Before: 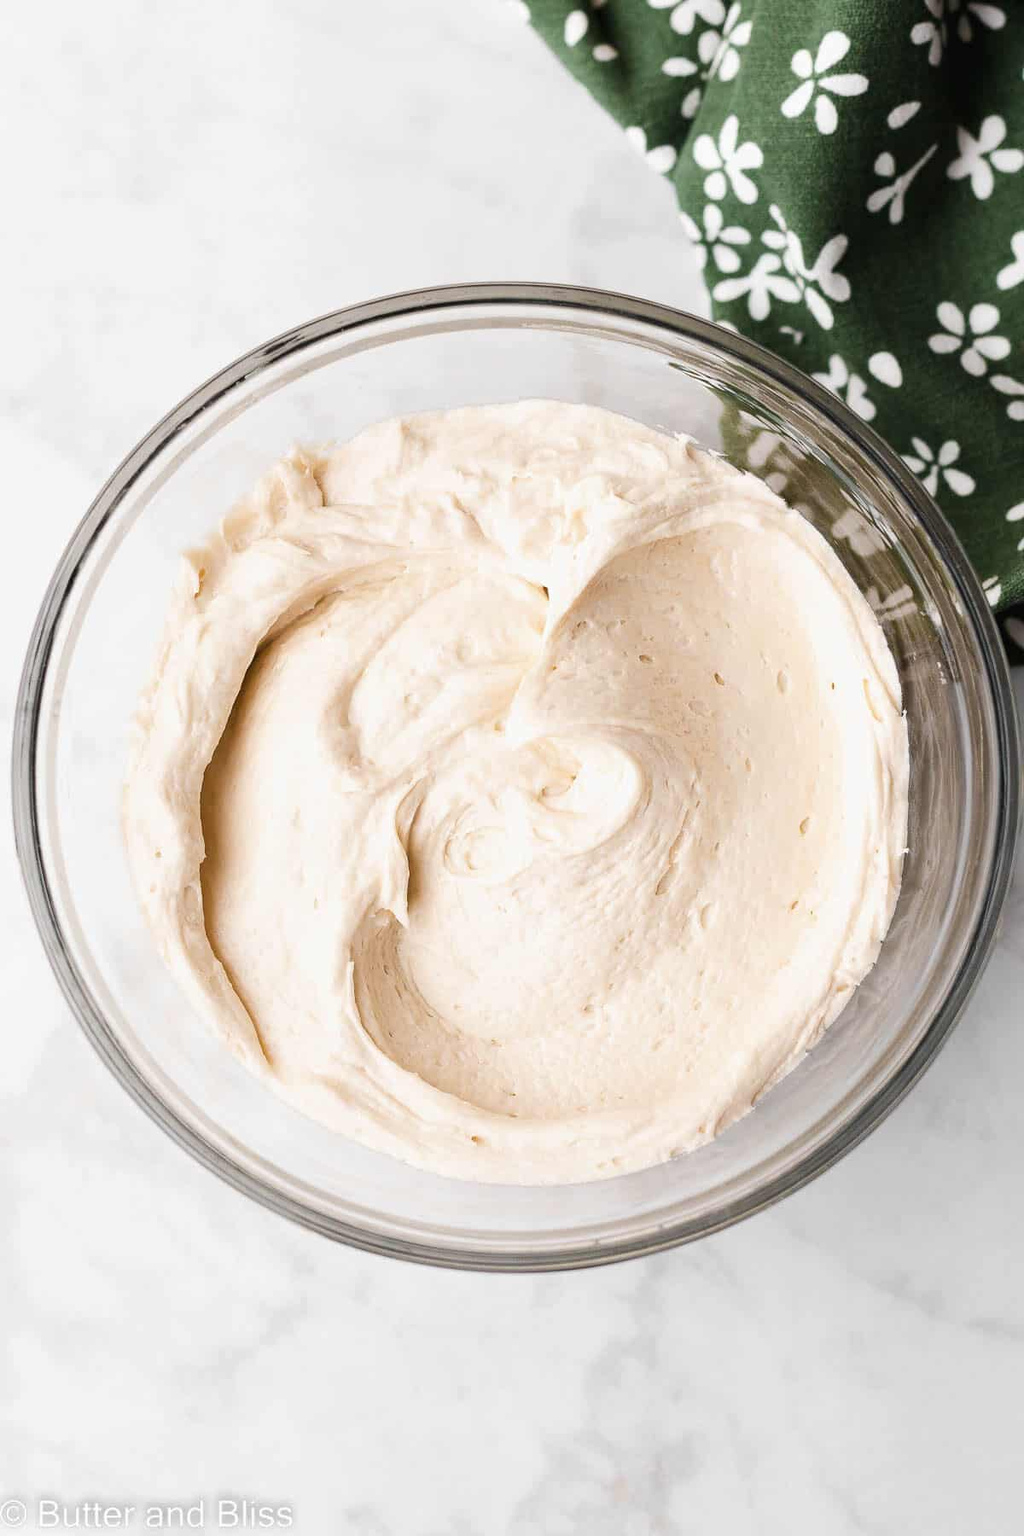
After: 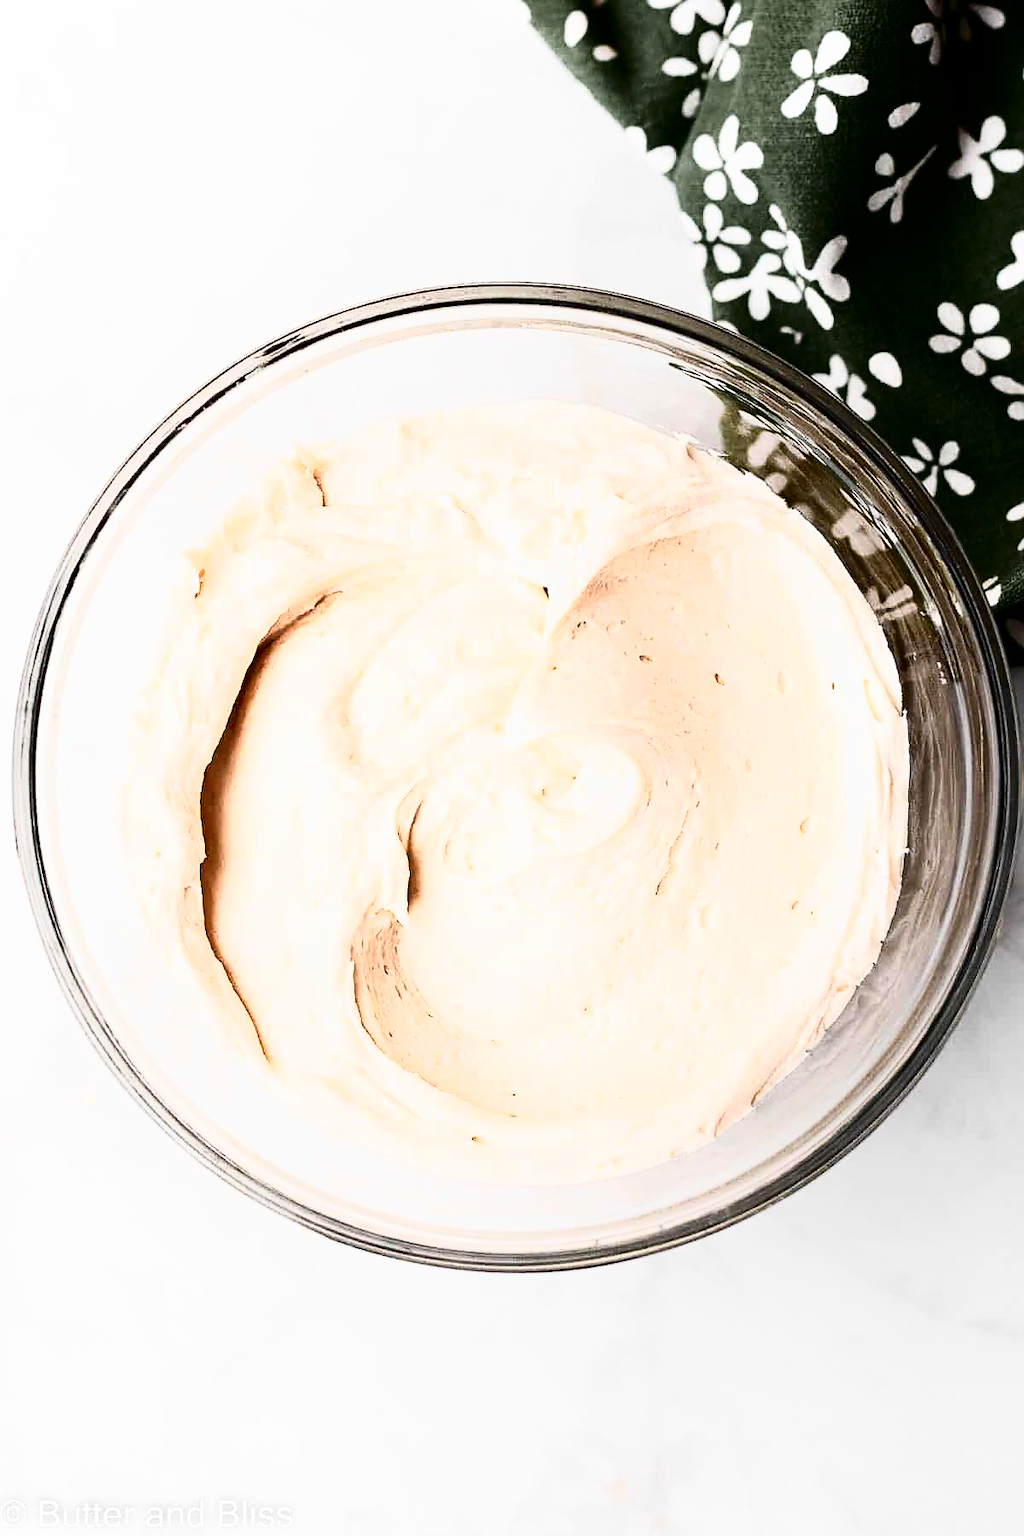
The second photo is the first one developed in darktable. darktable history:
color zones: curves: ch1 [(0.263, 0.53) (0.376, 0.287) (0.487, 0.512) (0.748, 0.547) (1, 0.513)]; ch2 [(0.262, 0.45) (0.751, 0.477)]
shadows and highlights: shadows -63.02, white point adjustment -5.35, highlights 61.68, highlights color adjustment 73.25%
sharpen: on, module defaults
contrast brightness saturation: contrast 0.197, brightness -0.1, saturation 0.103
